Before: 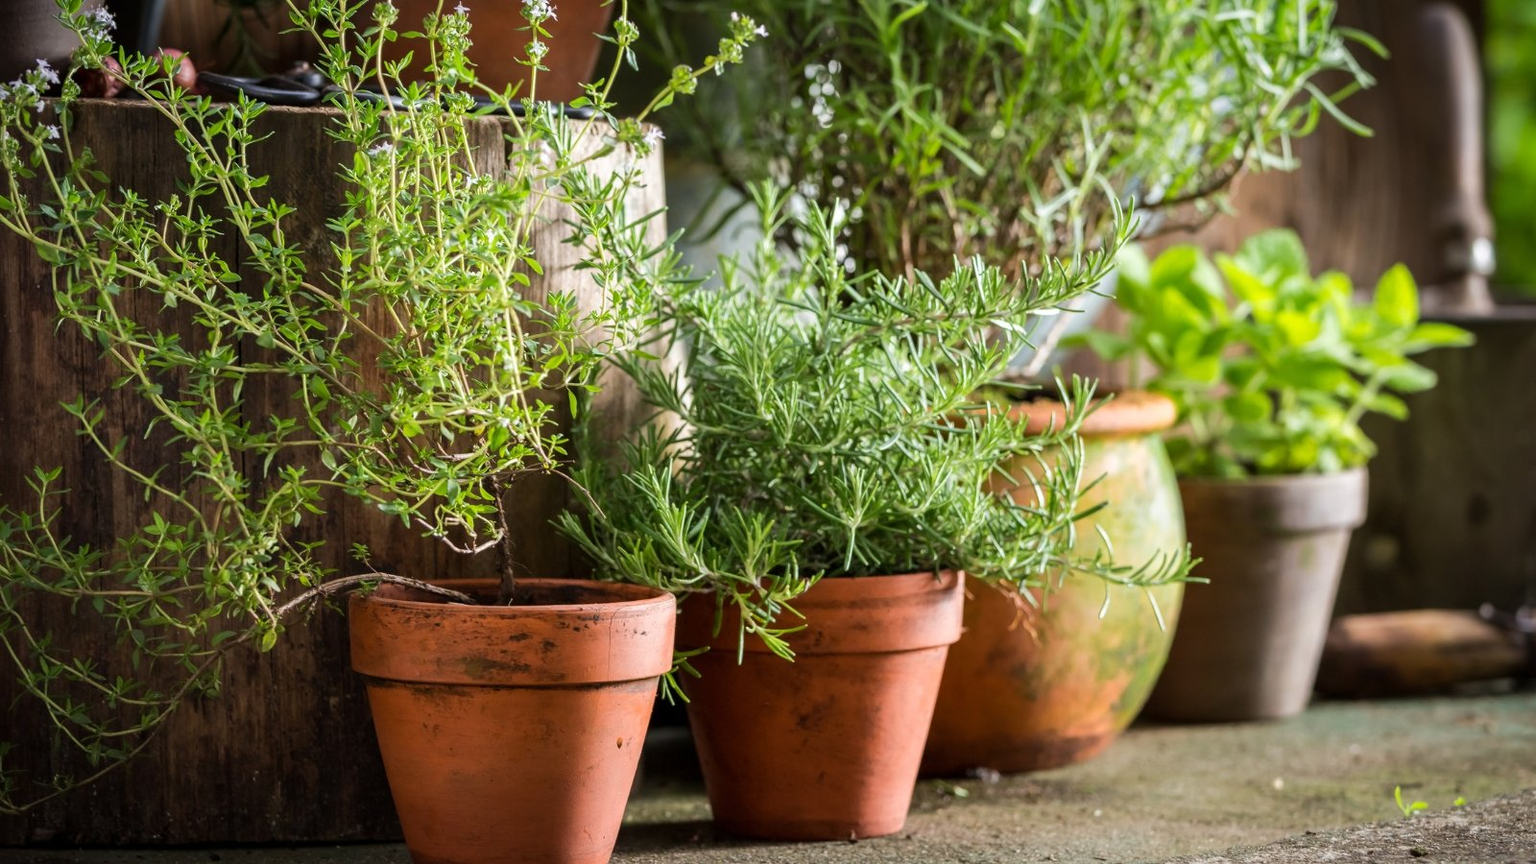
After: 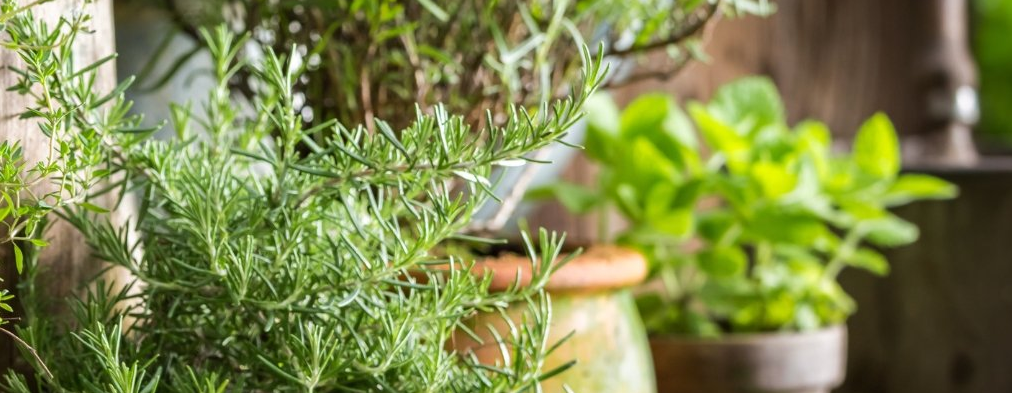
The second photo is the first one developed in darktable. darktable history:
crop: left 36.152%, top 18.09%, right 0.541%, bottom 38.213%
